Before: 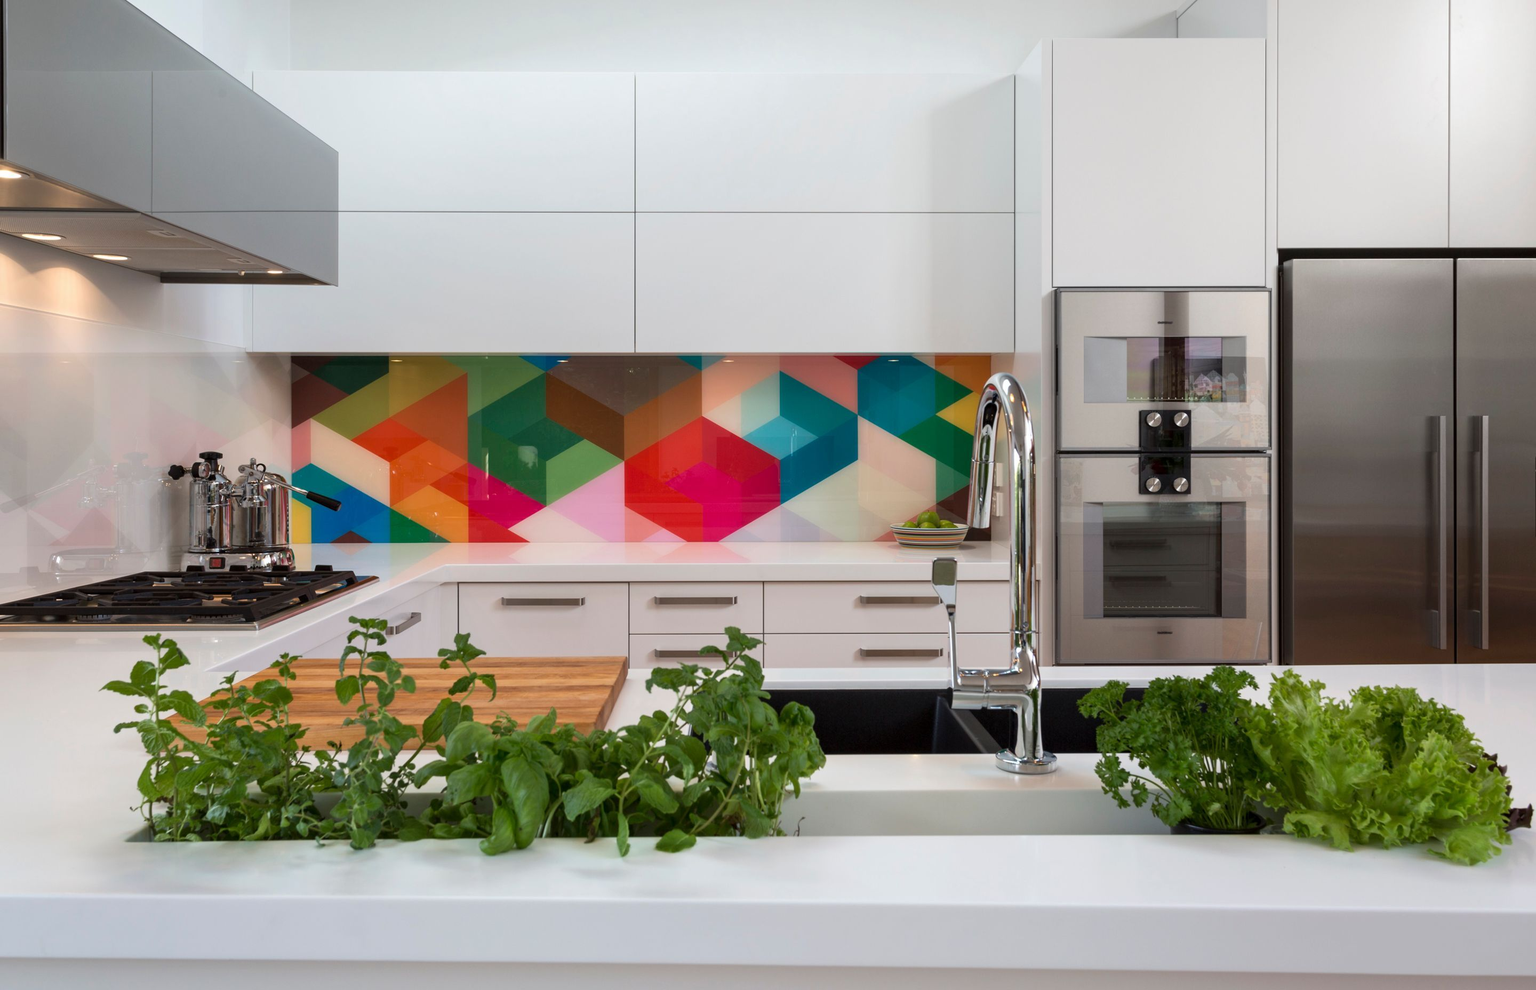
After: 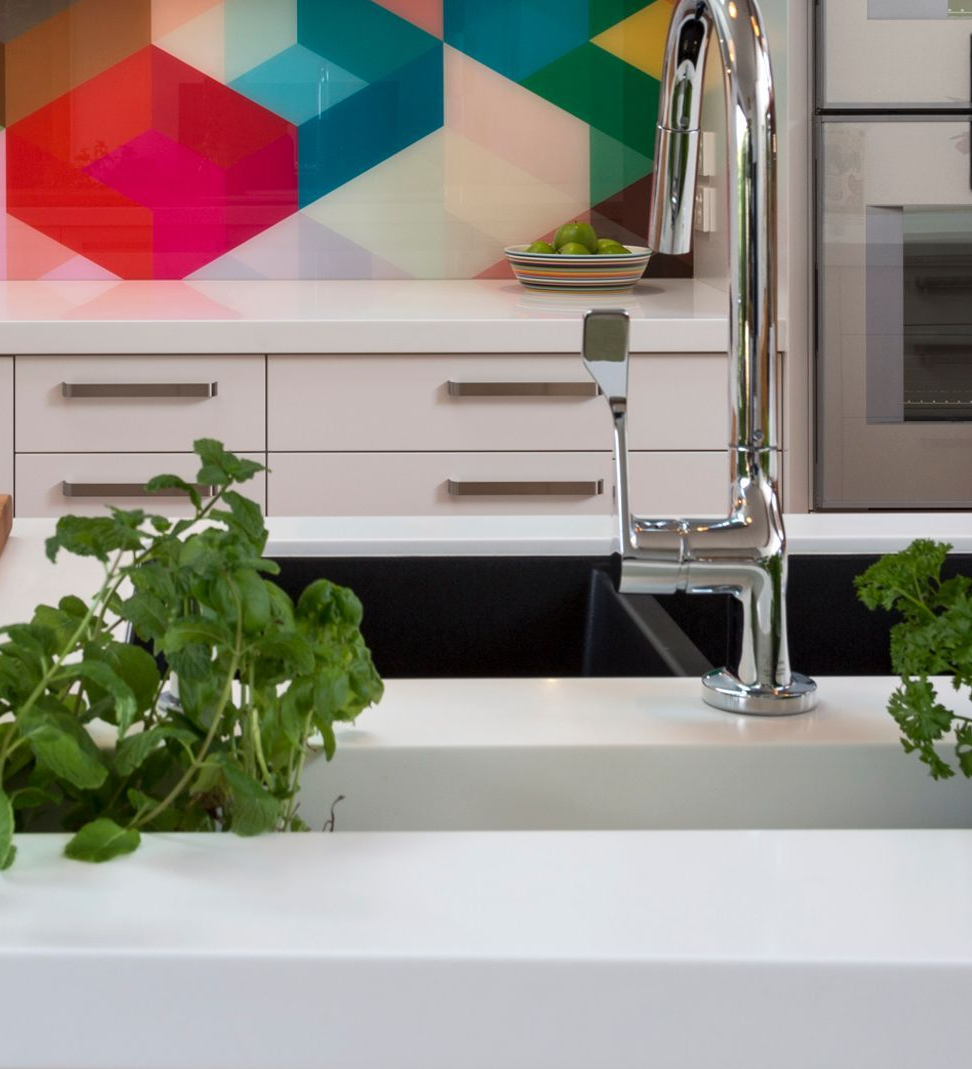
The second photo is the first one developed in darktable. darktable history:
crop: left 40.477%, top 39.662%, right 25.772%, bottom 2.701%
